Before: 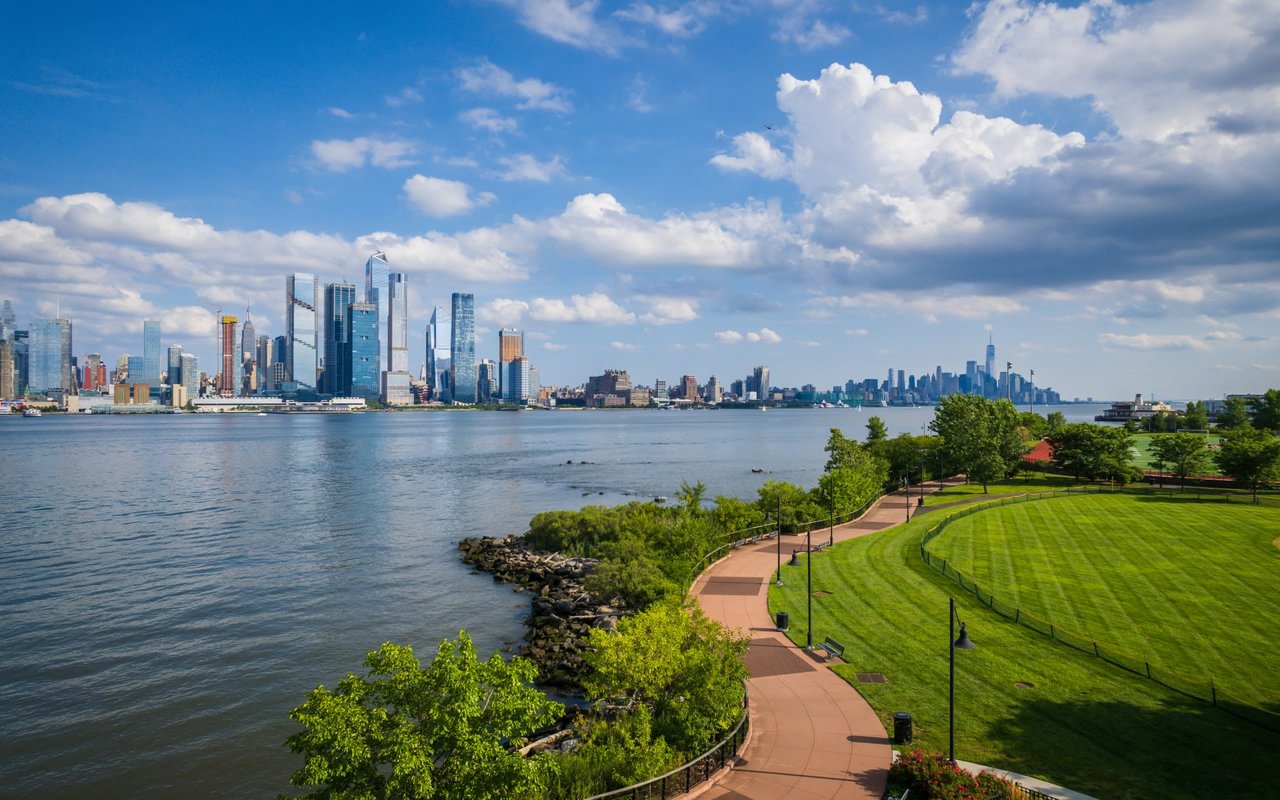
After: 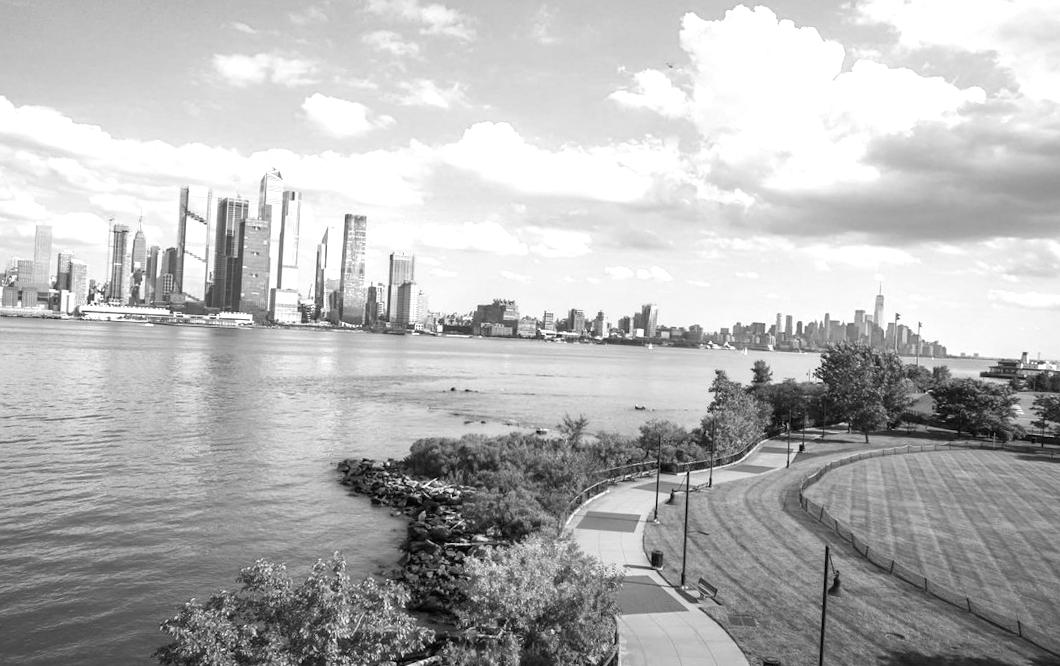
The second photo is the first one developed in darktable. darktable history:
color calibration: output gray [0.267, 0.423, 0.261, 0], x 0.367, y 0.379, temperature 4401.16 K
exposure: black level correction 0, exposure 1 EV, compensate highlight preservation false
crop and rotate: angle -3.12°, left 5.385%, top 5.201%, right 4.684%, bottom 4.342%
